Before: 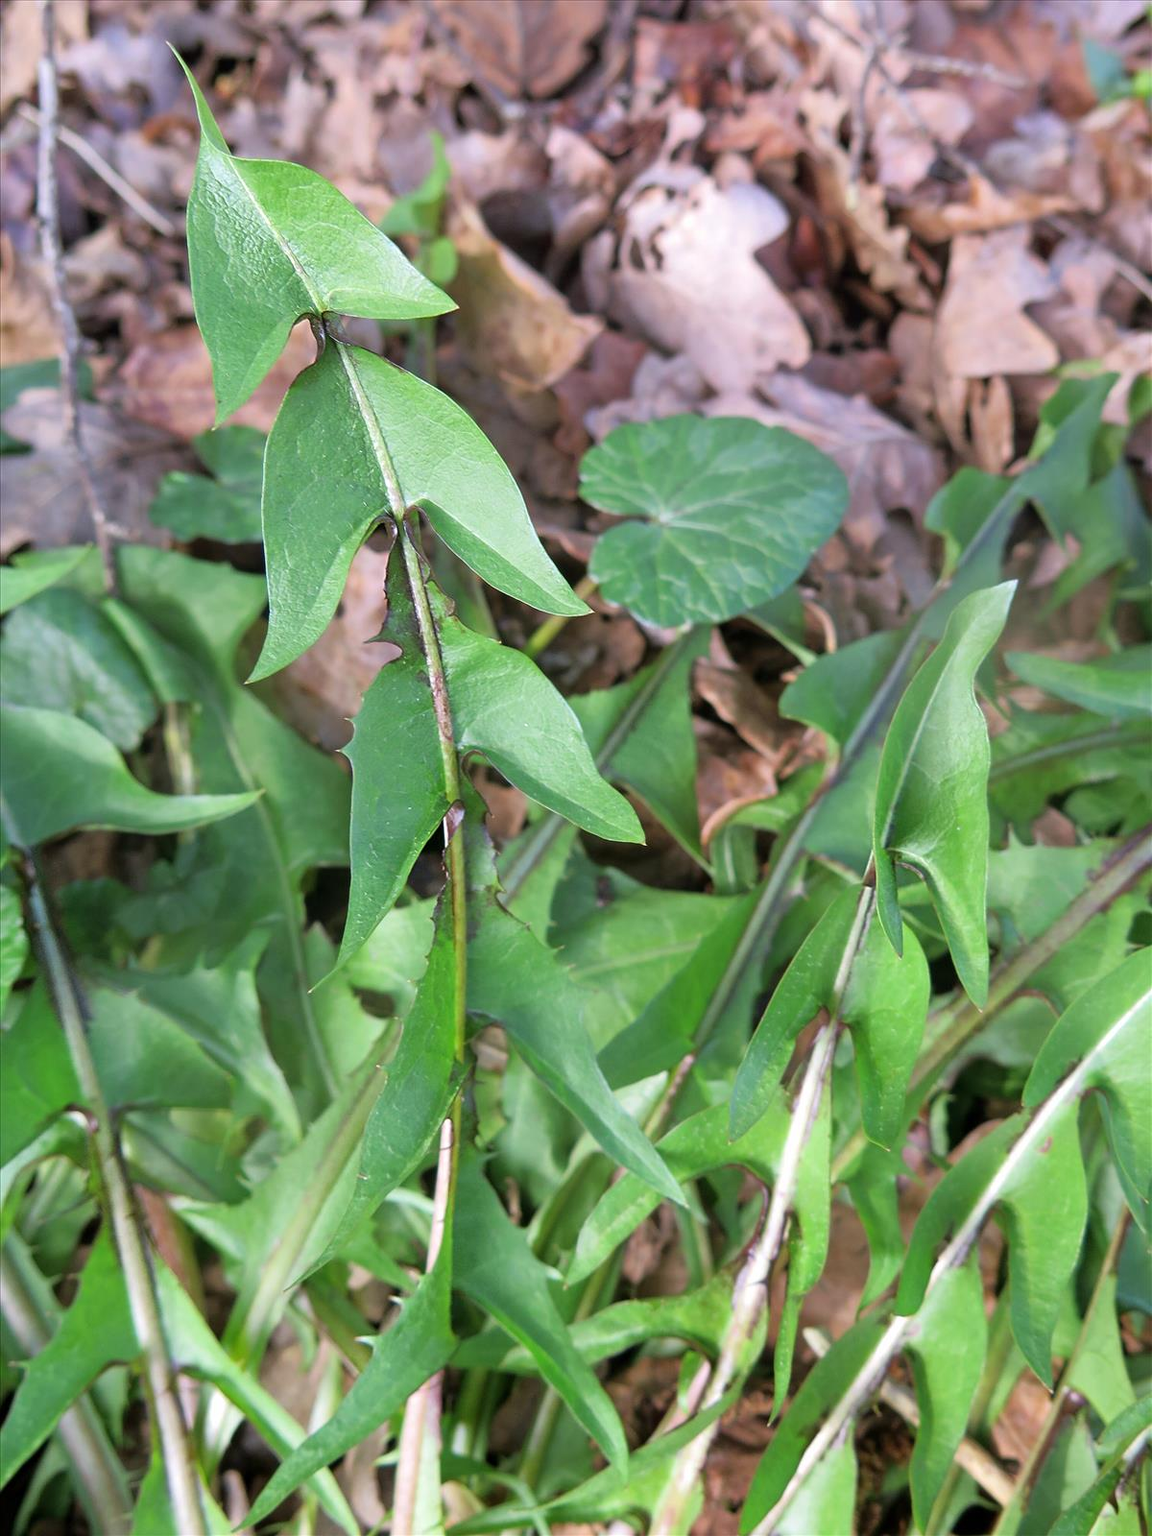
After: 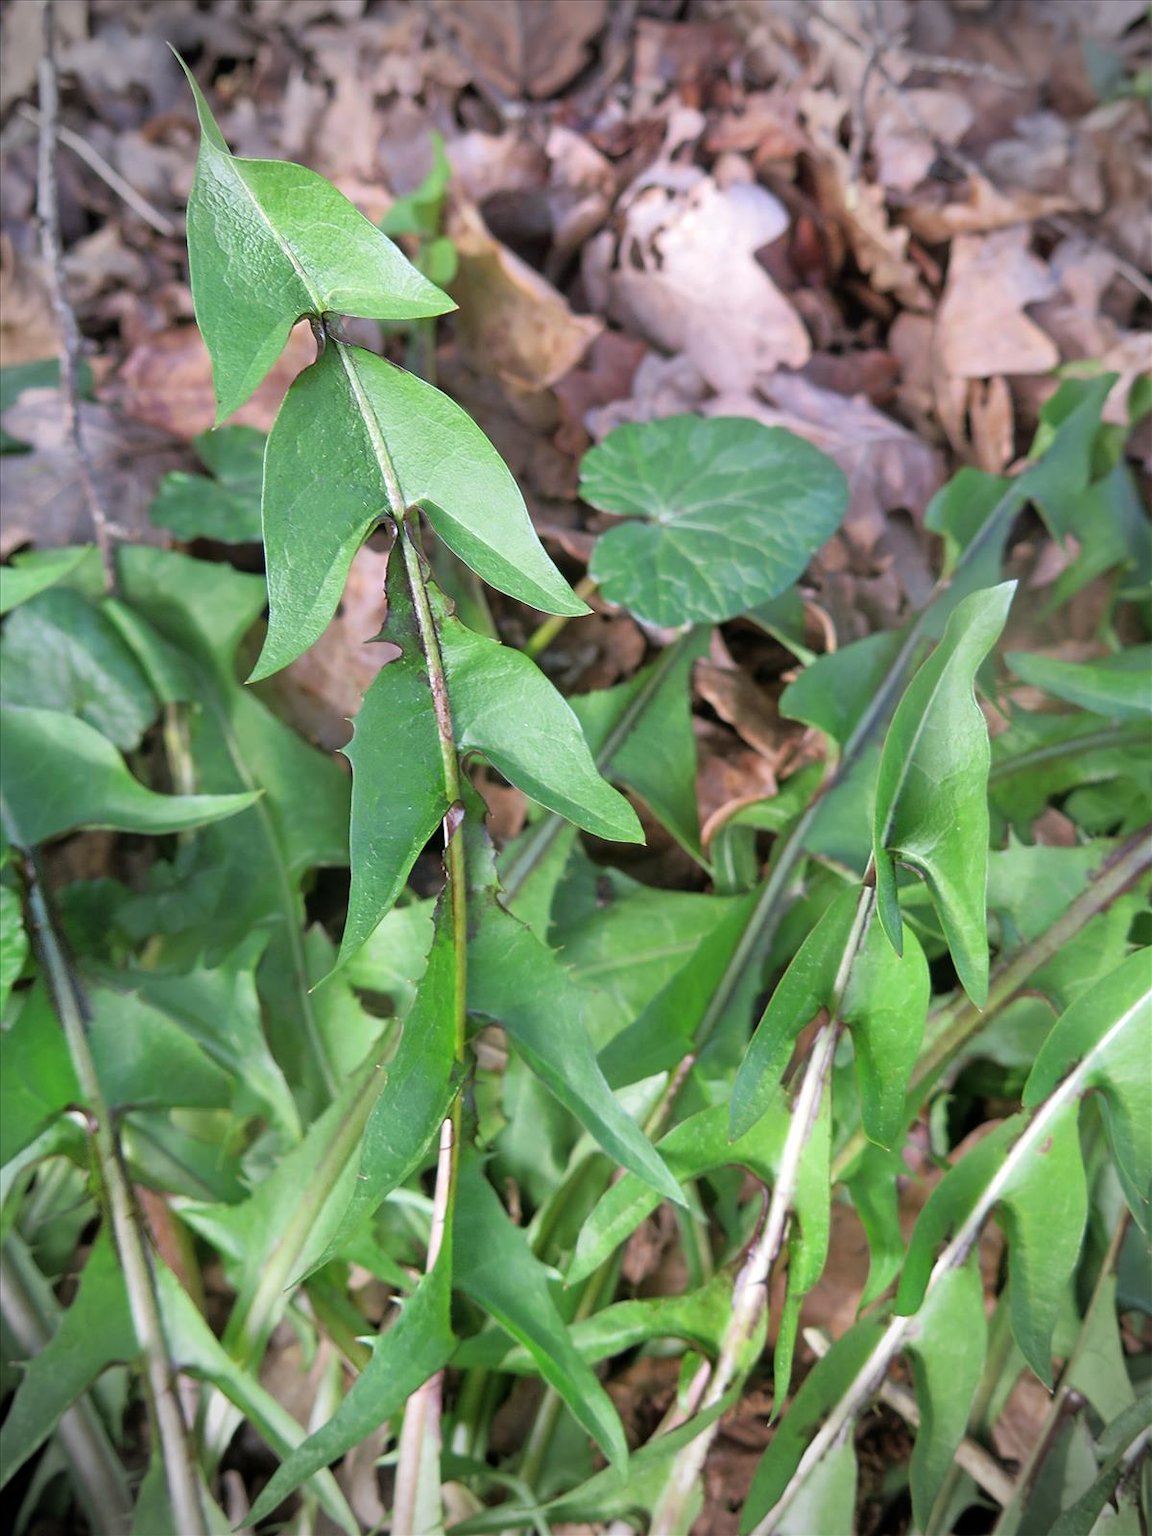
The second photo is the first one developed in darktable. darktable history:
vignetting: fall-off radius 32.62%
